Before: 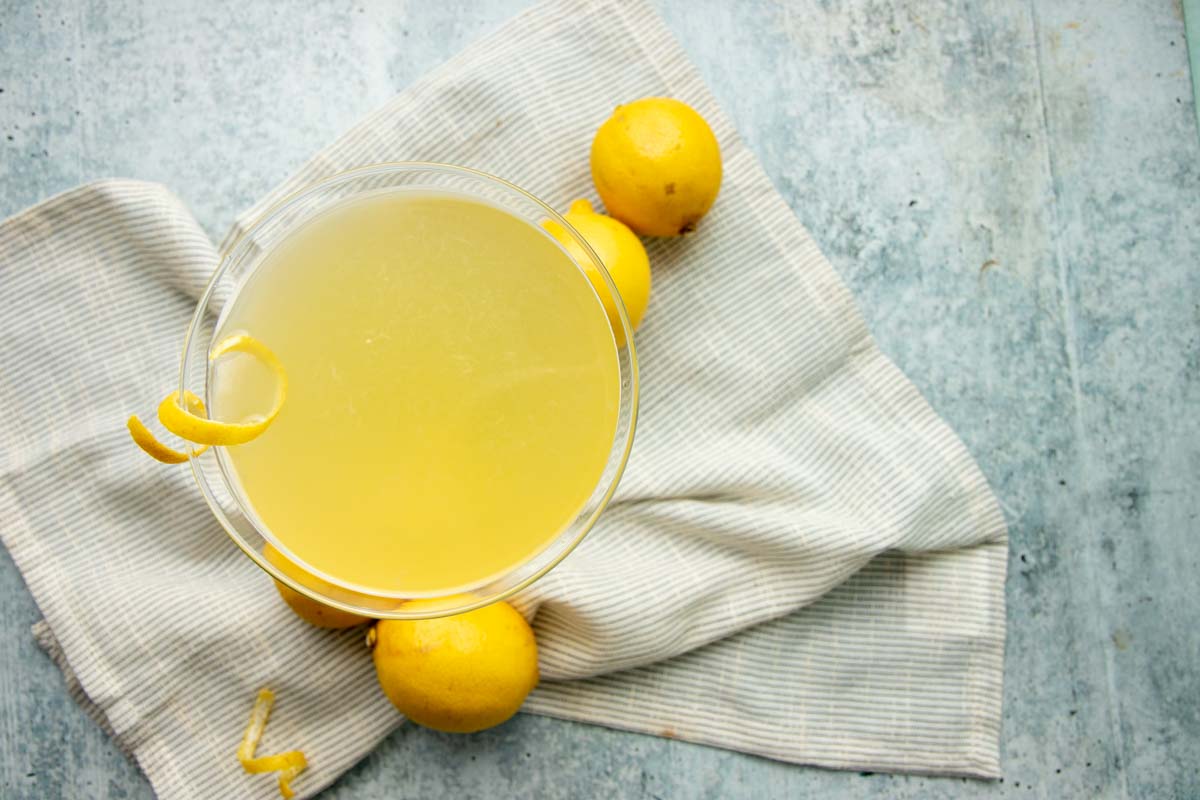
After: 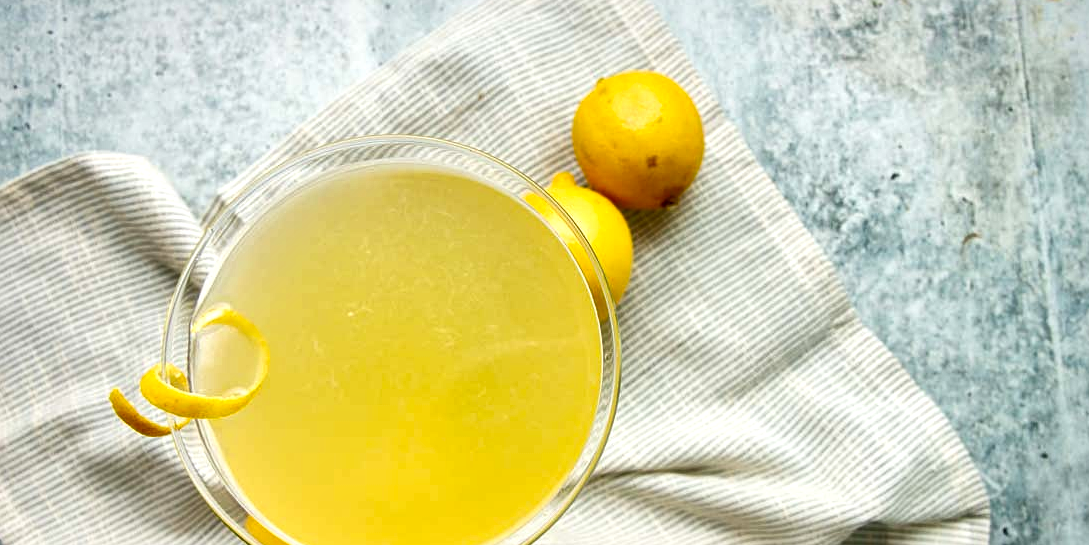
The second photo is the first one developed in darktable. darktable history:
crop: left 1.513%, top 3.444%, right 7.726%, bottom 28.429%
exposure: compensate highlight preservation false
levels: levels [0, 0.435, 0.917]
shadows and highlights: shadows 48.32, highlights -41.34, soften with gaussian
filmic rgb: black relative exposure -11.36 EV, white relative exposure 3.24 EV, hardness 6.77
sharpen: amount 0.211
local contrast: mode bilateral grid, contrast 19, coarseness 50, detail 162%, midtone range 0.2
